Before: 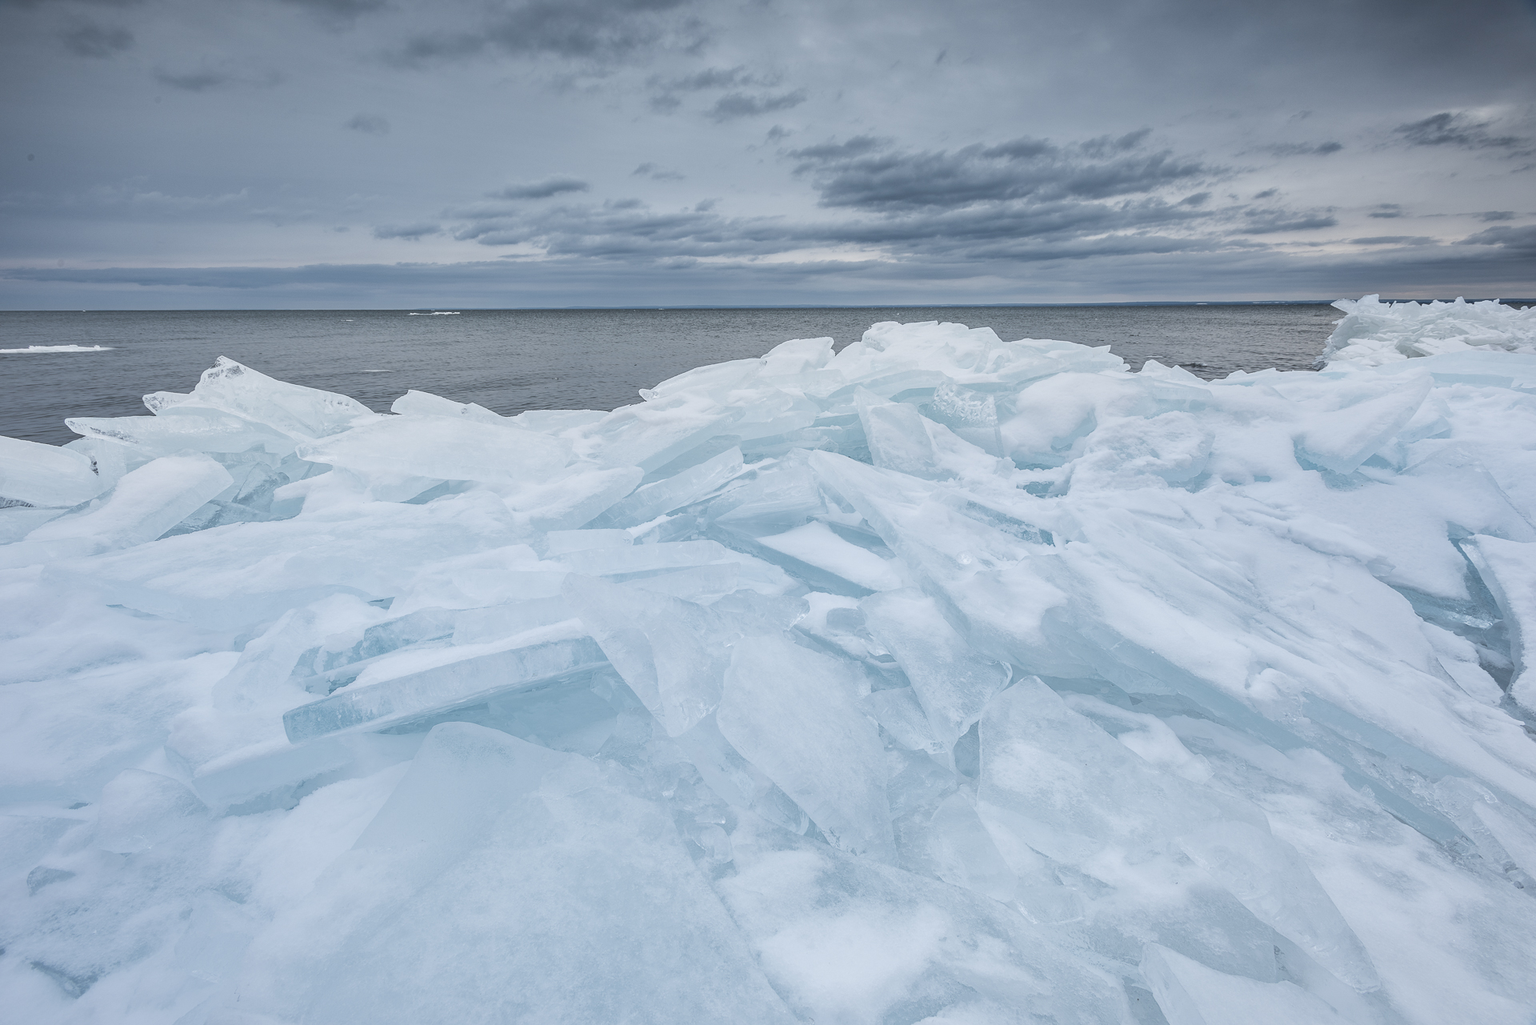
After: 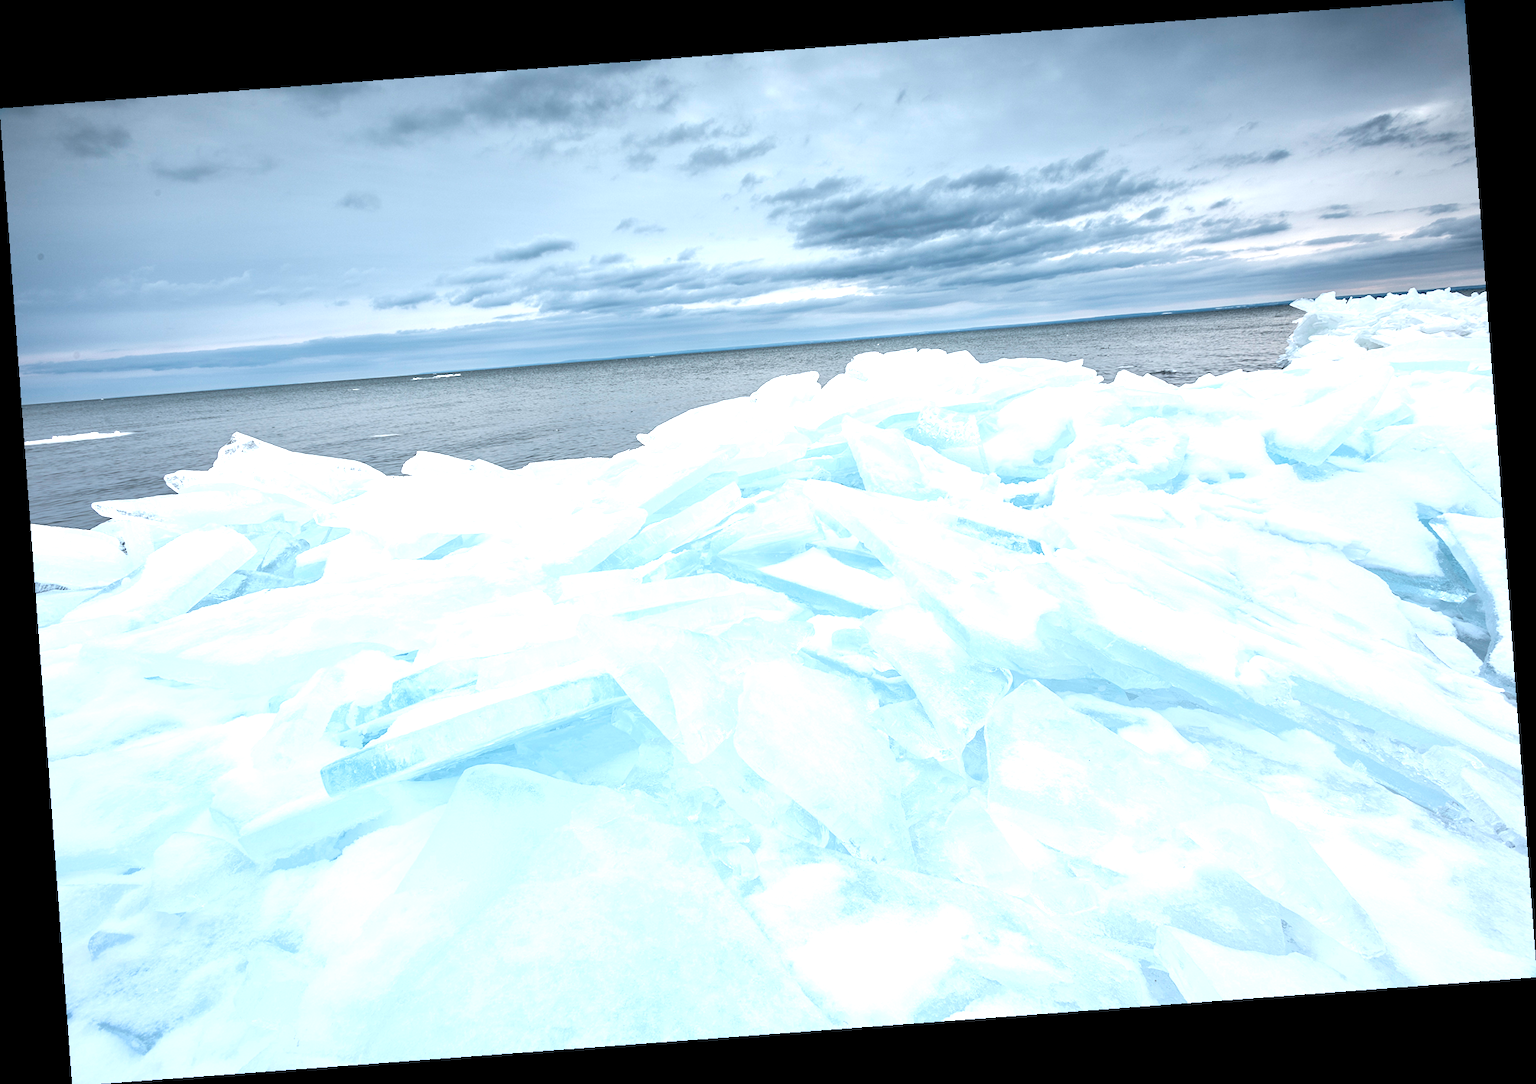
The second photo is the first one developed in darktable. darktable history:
rotate and perspective: rotation -4.25°, automatic cropping off
levels: levels [0, 0.374, 0.749]
